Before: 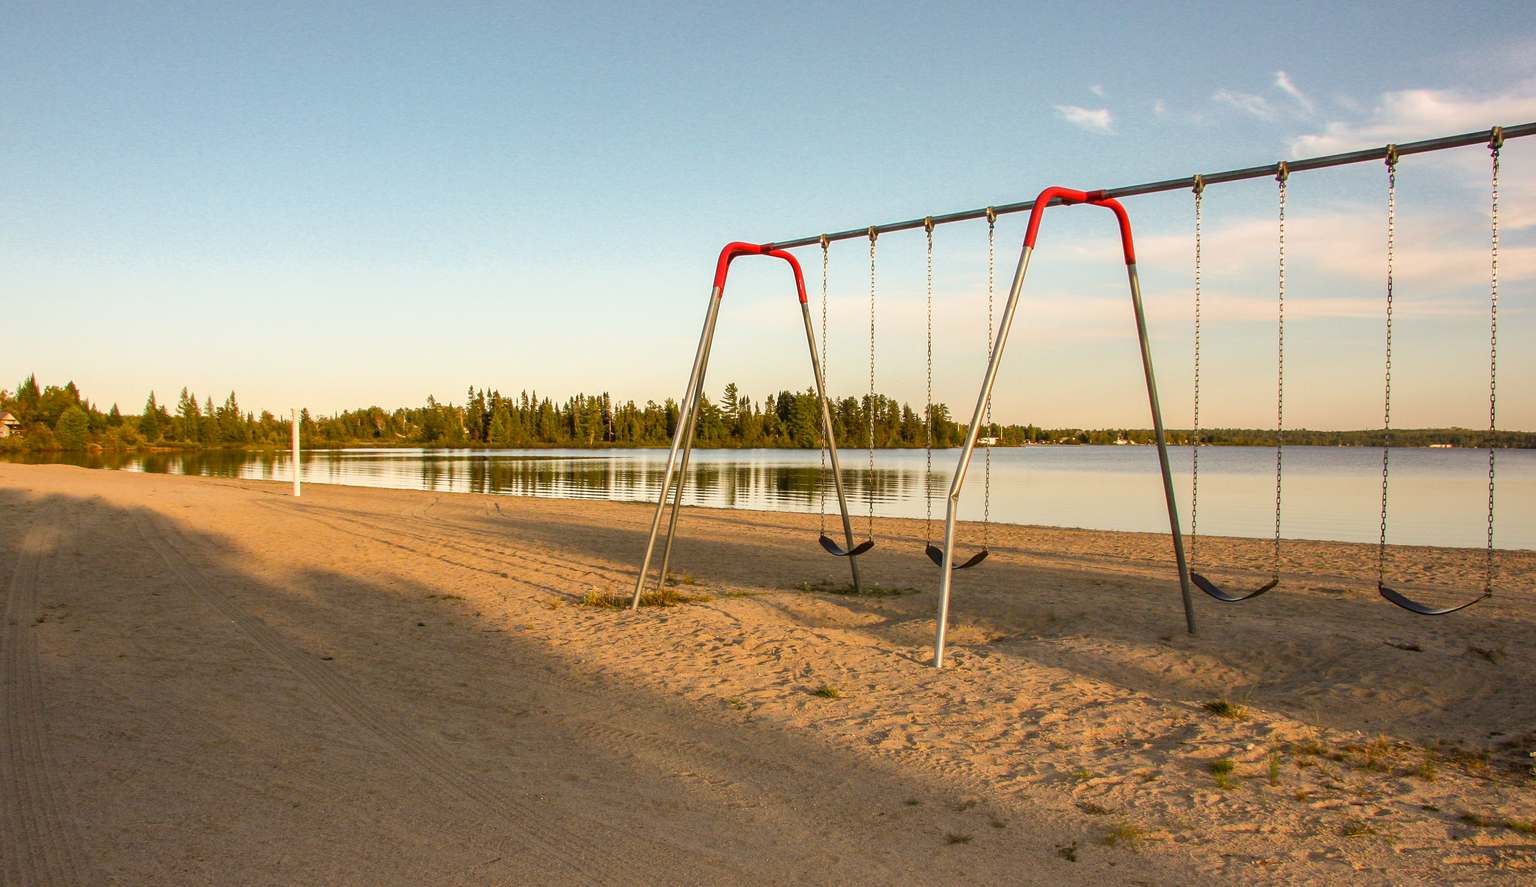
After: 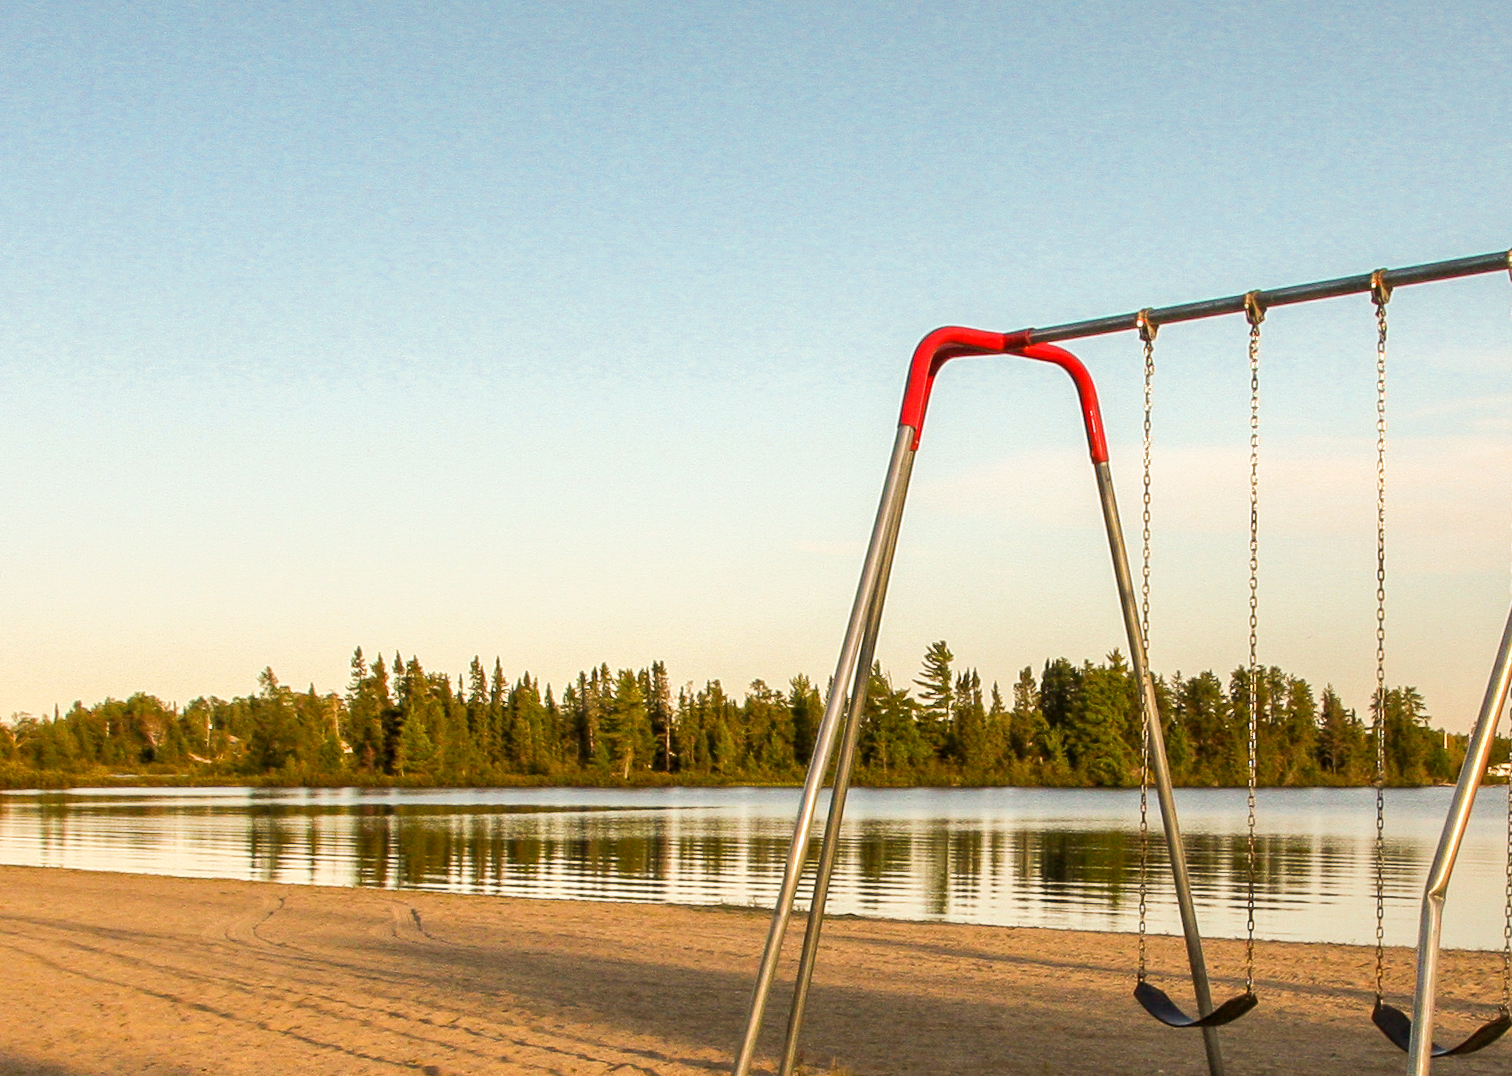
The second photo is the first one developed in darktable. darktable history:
crop: left 20.245%, top 10.815%, right 35.659%, bottom 34.84%
local contrast: highlights 104%, shadows 97%, detail 119%, midtone range 0.2
levels: black 0.106%
